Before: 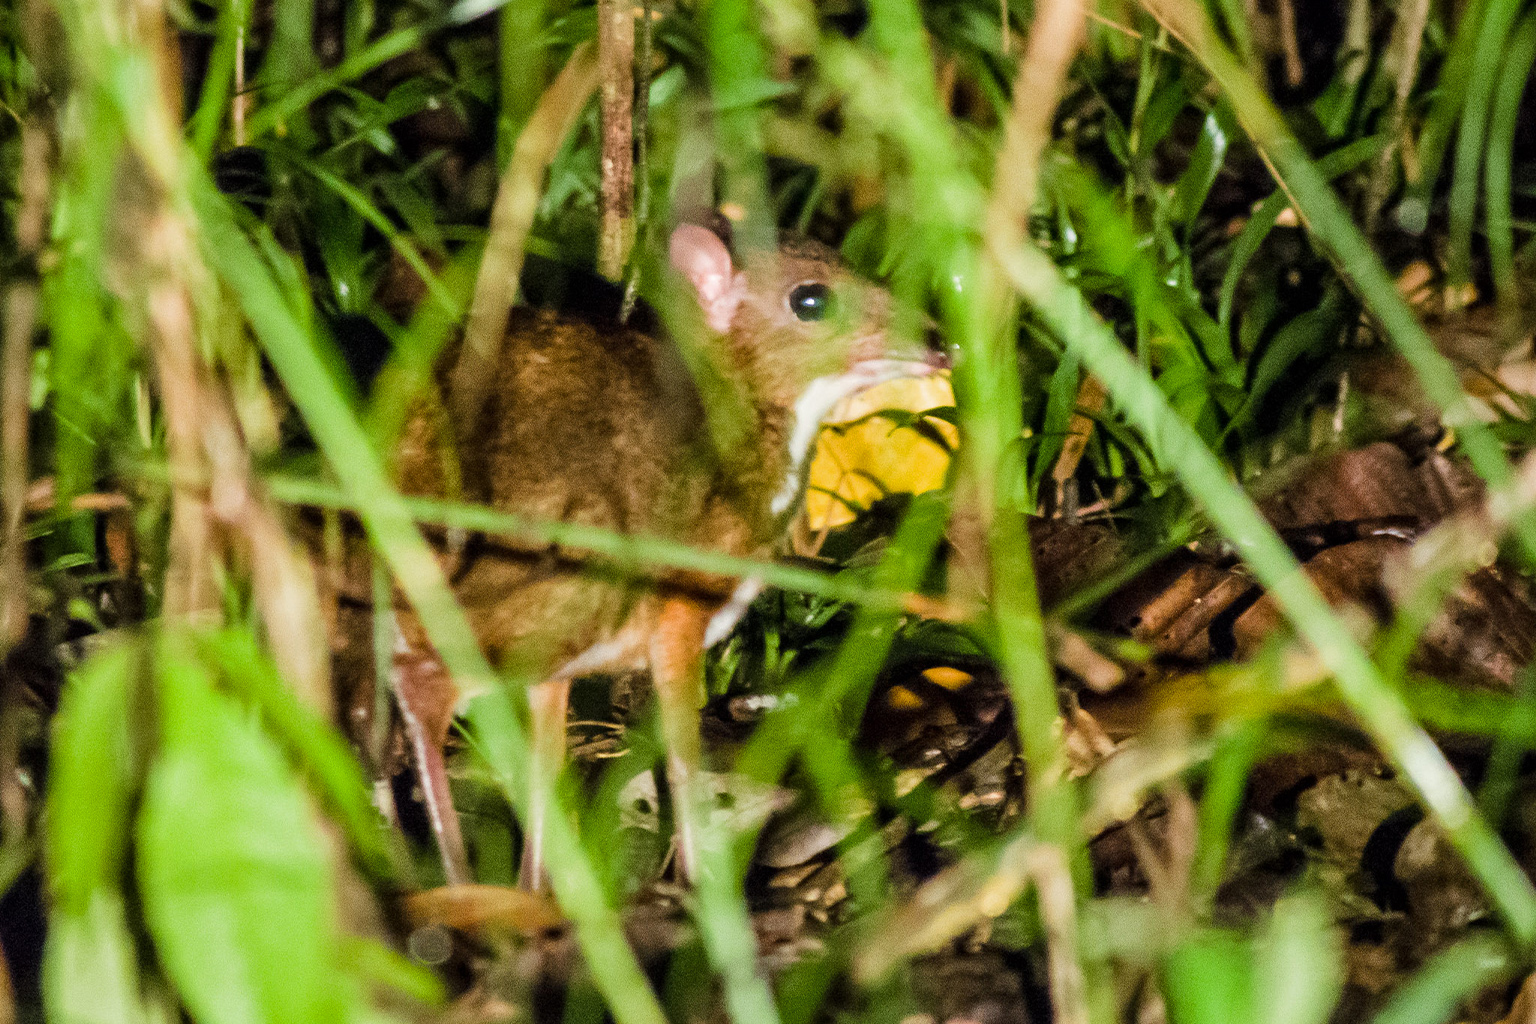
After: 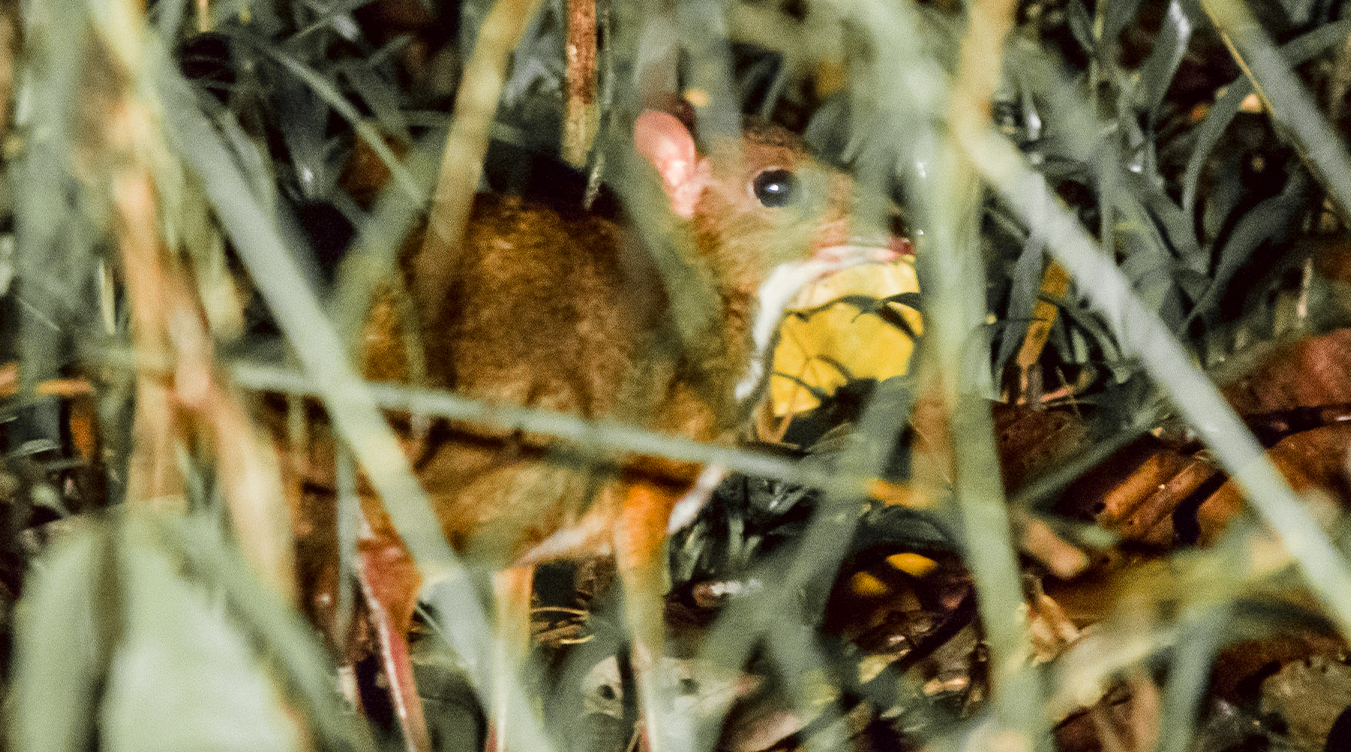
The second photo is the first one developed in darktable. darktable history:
crop and rotate: left 2.397%, top 11.161%, right 9.627%, bottom 15.34%
color zones: curves: ch1 [(0, 0.679) (0.143, 0.647) (0.286, 0.261) (0.378, -0.011) (0.571, 0.396) (0.714, 0.399) (0.857, 0.406) (1, 0.679)]
color correction: highlights a* -1.15, highlights b* 4.65, shadows a* 3.53
